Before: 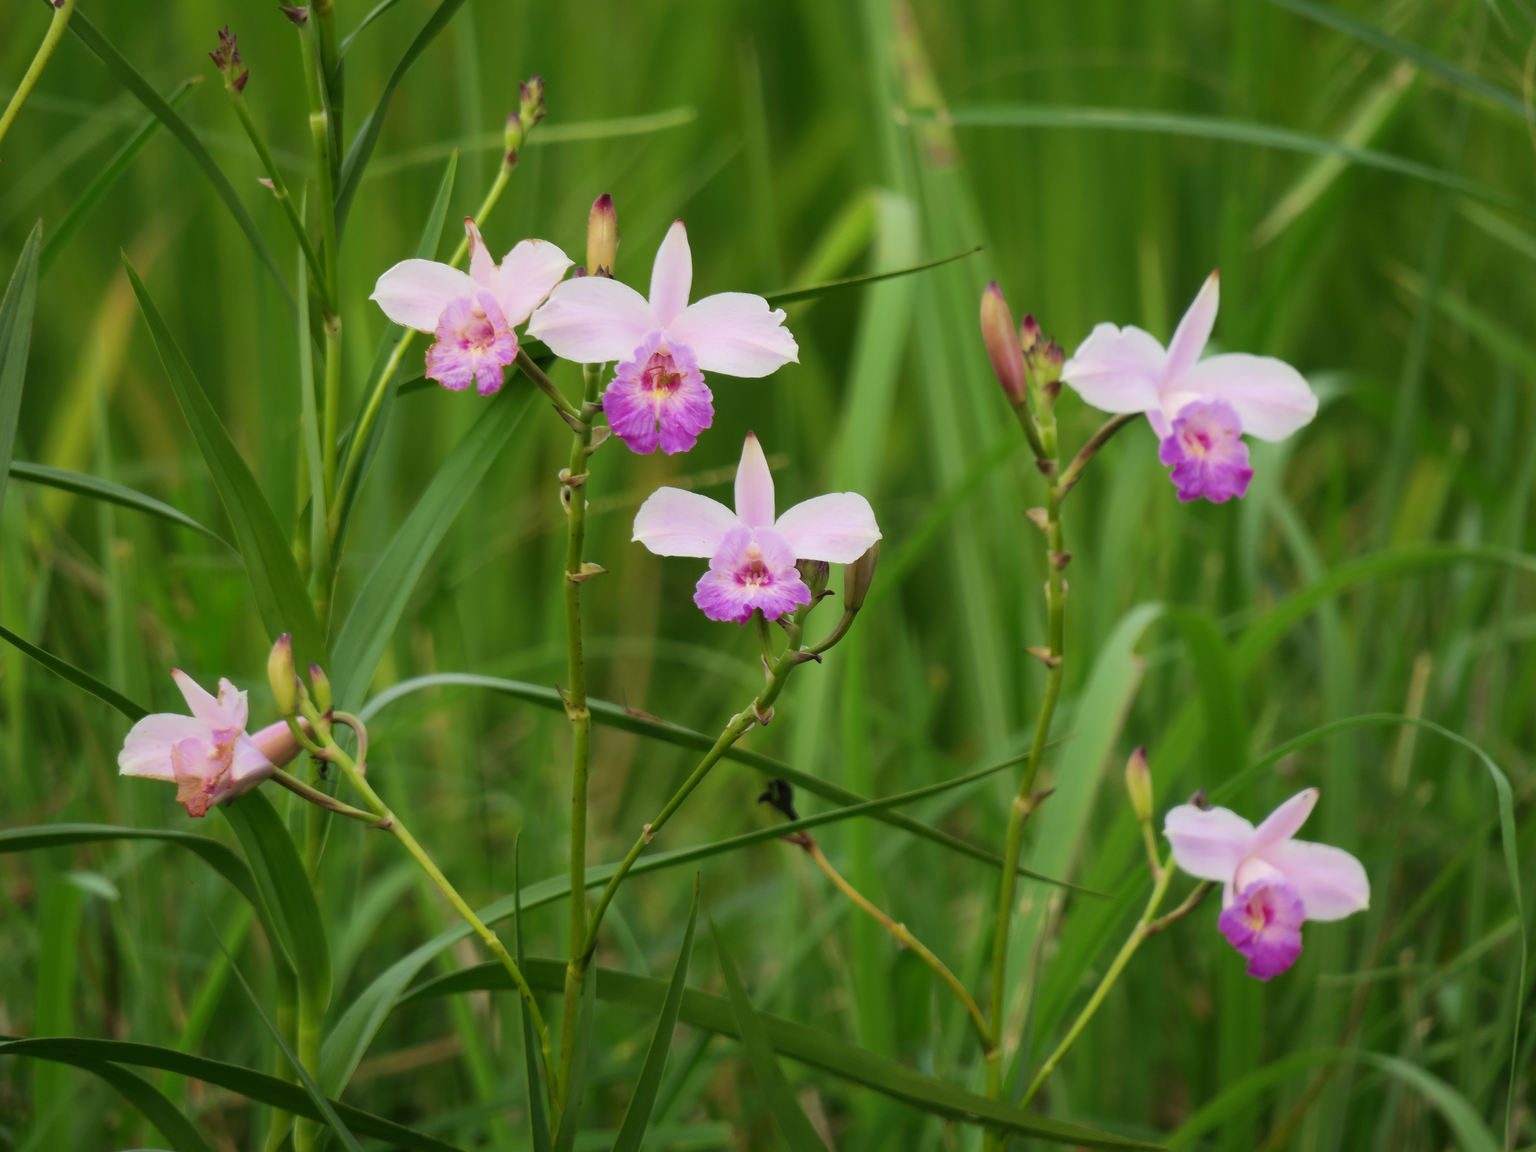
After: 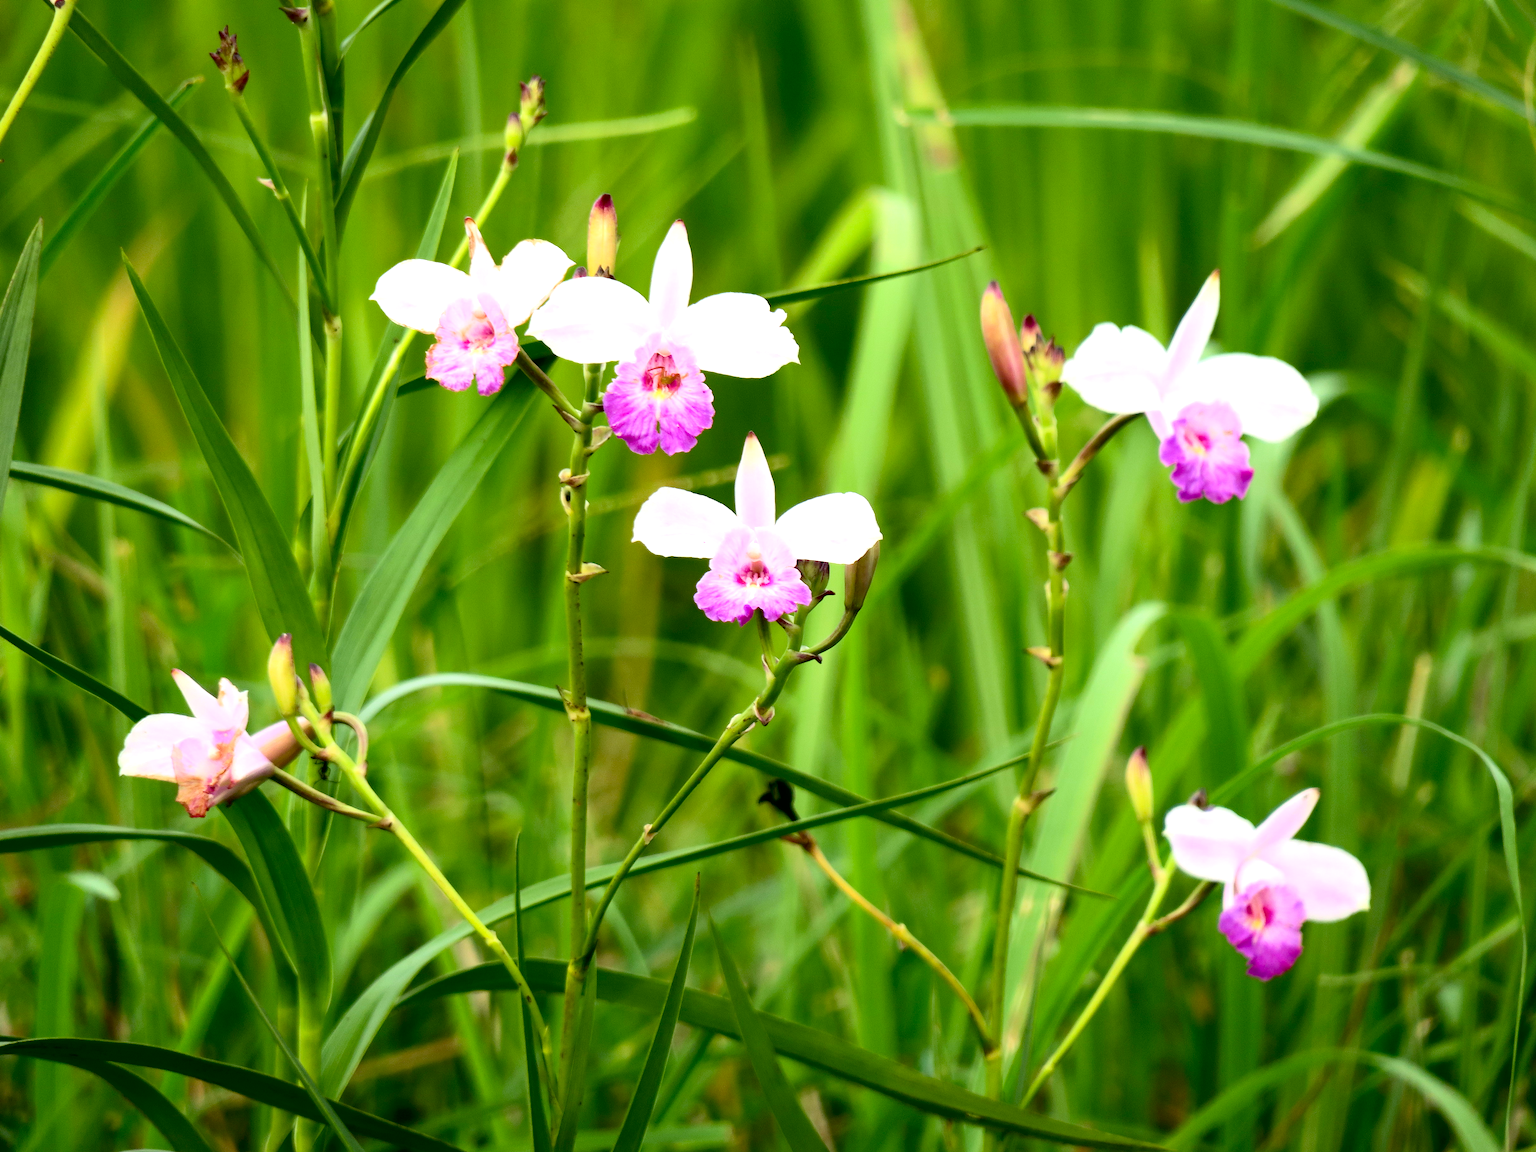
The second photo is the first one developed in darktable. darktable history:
contrast brightness saturation: contrast 0.218
haze removal: compatibility mode true, adaptive false
exposure: black level correction 0.01, exposure 1 EV, compensate highlight preservation false
